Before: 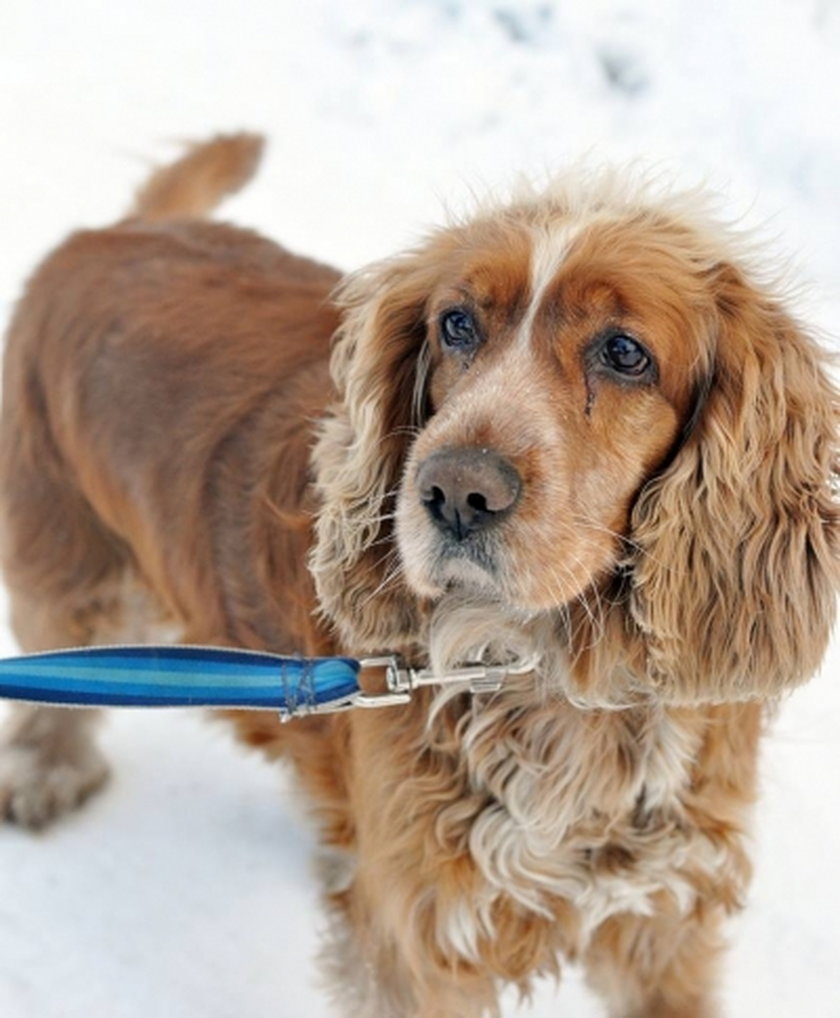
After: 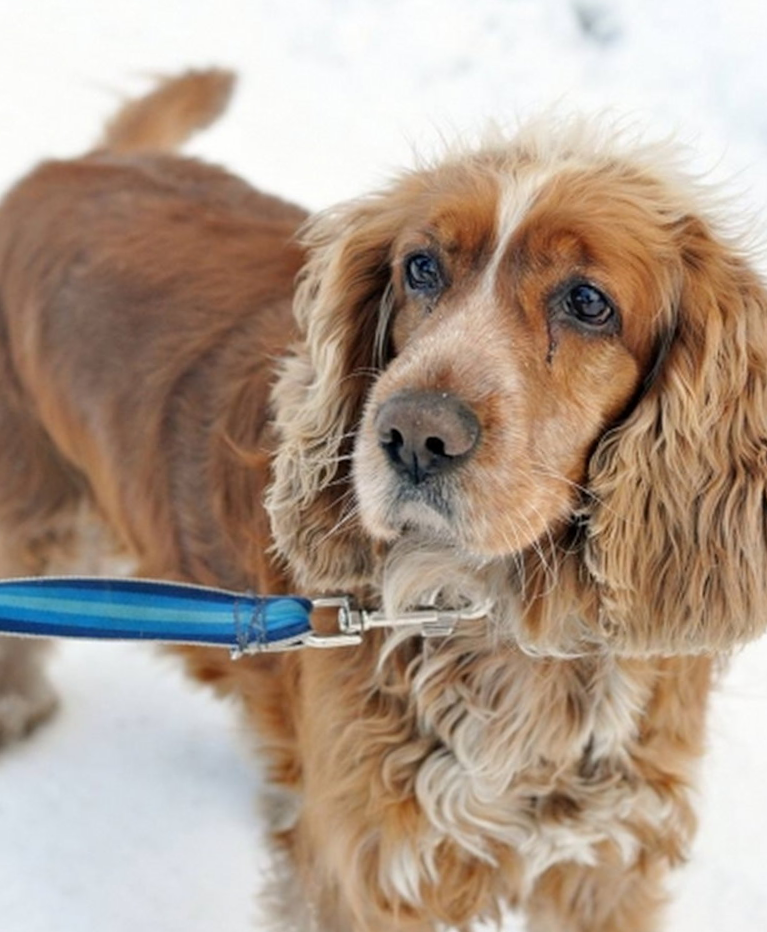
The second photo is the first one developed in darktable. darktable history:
crop and rotate: angle -2.05°, left 3.117%, top 3.825%, right 1.599%, bottom 0.708%
